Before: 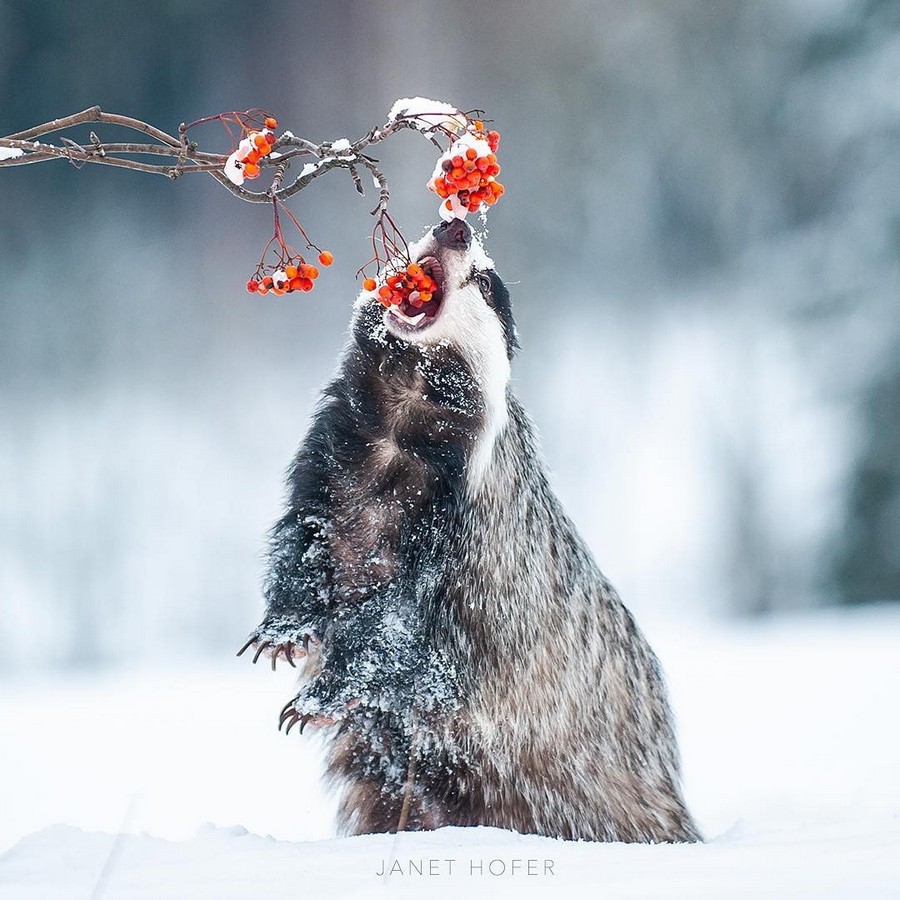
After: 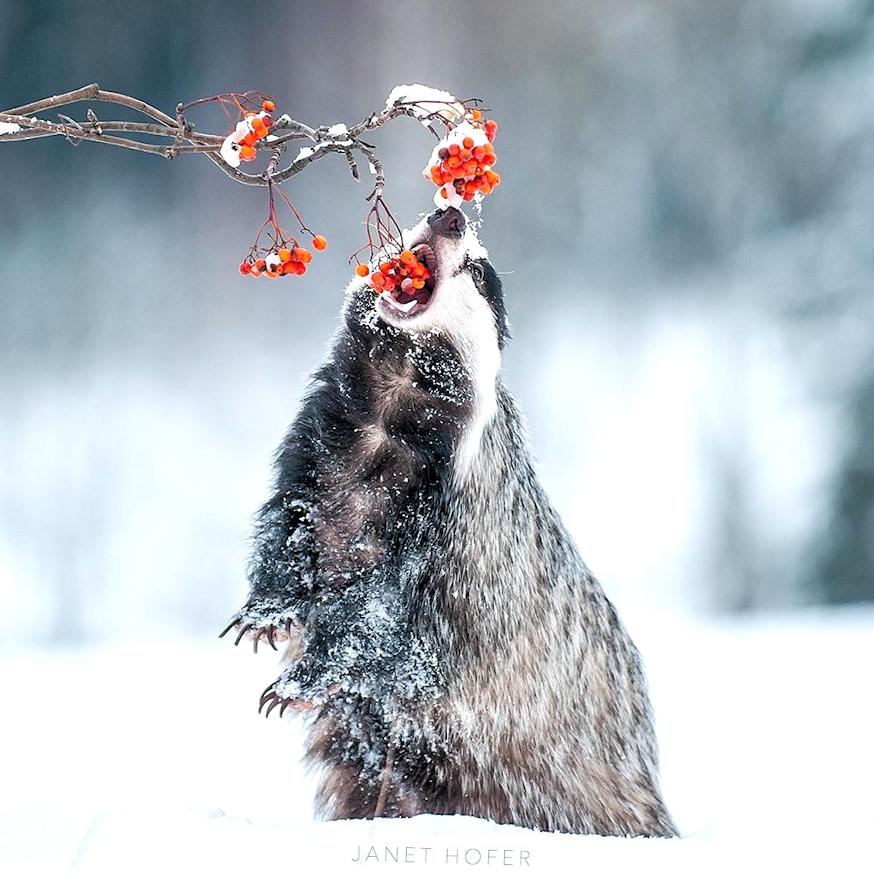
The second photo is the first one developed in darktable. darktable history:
rgb levels: levels [[0.01, 0.419, 0.839], [0, 0.5, 1], [0, 0.5, 1]]
crop and rotate: angle -1.69°
